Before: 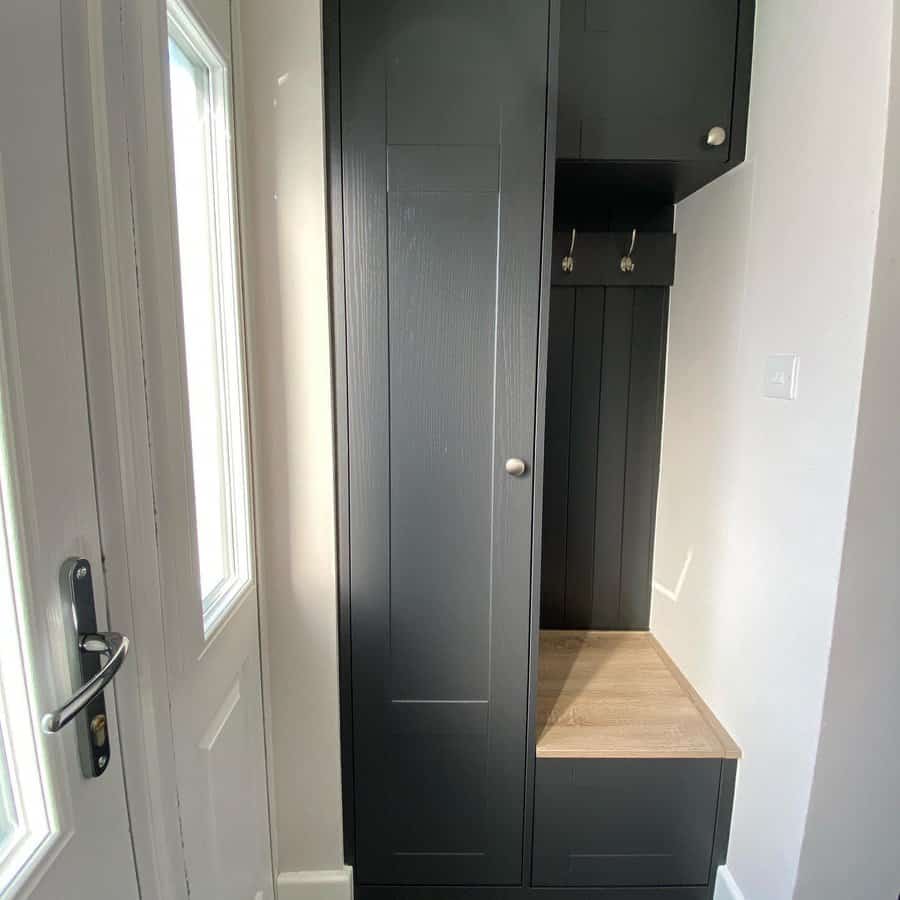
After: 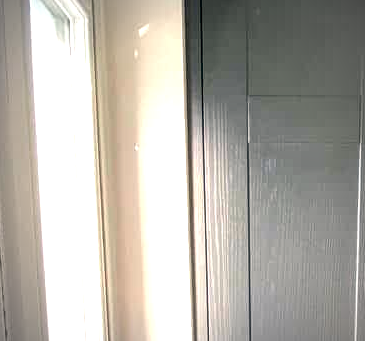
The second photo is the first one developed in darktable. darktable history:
local contrast: highlights 40%, shadows 60%, detail 136%, midtone range 0.514
crop: left 15.452%, top 5.459%, right 43.956%, bottom 56.62%
vignetting: fall-off start 74.49%, fall-off radius 65.9%, brightness -0.628, saturation -0.68
exposure: exposure 0.921 EV, compensate highlight preservation false
color balance rgb: shadows lift › hue 87.51°, highlights gain › chroma 1.62%, highlights gain › hue 55.1°, global offset › chroma 0.06%, global offset › hue 253.66°, linear chroma grading › global chroma 0.5%, perceptual saturation grading › global saturation 16.38%
